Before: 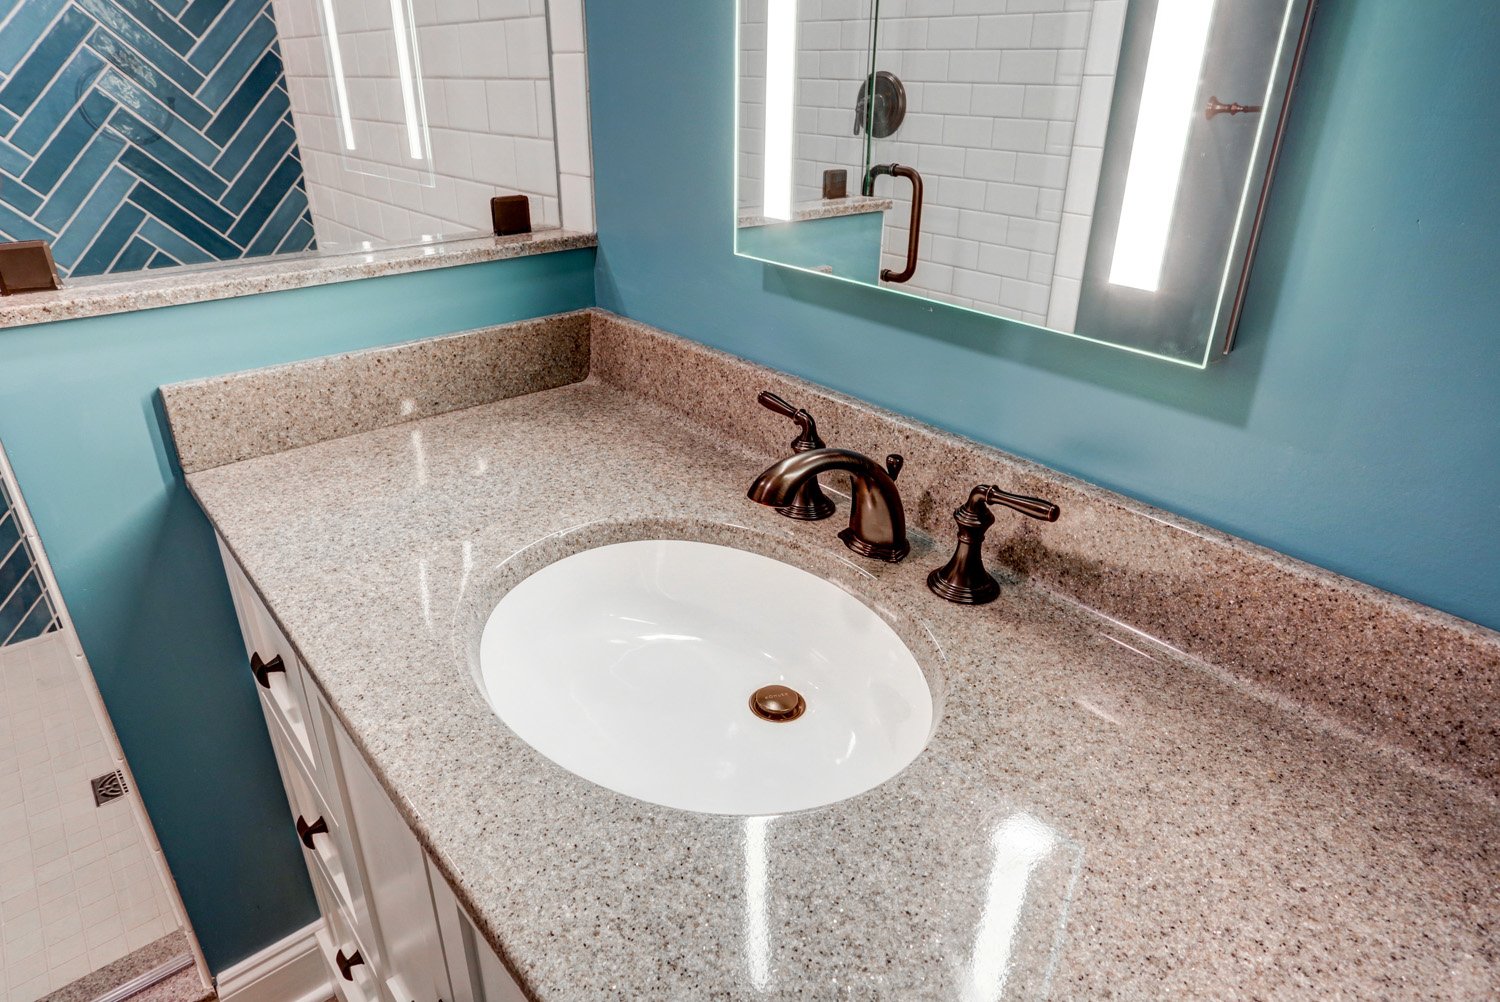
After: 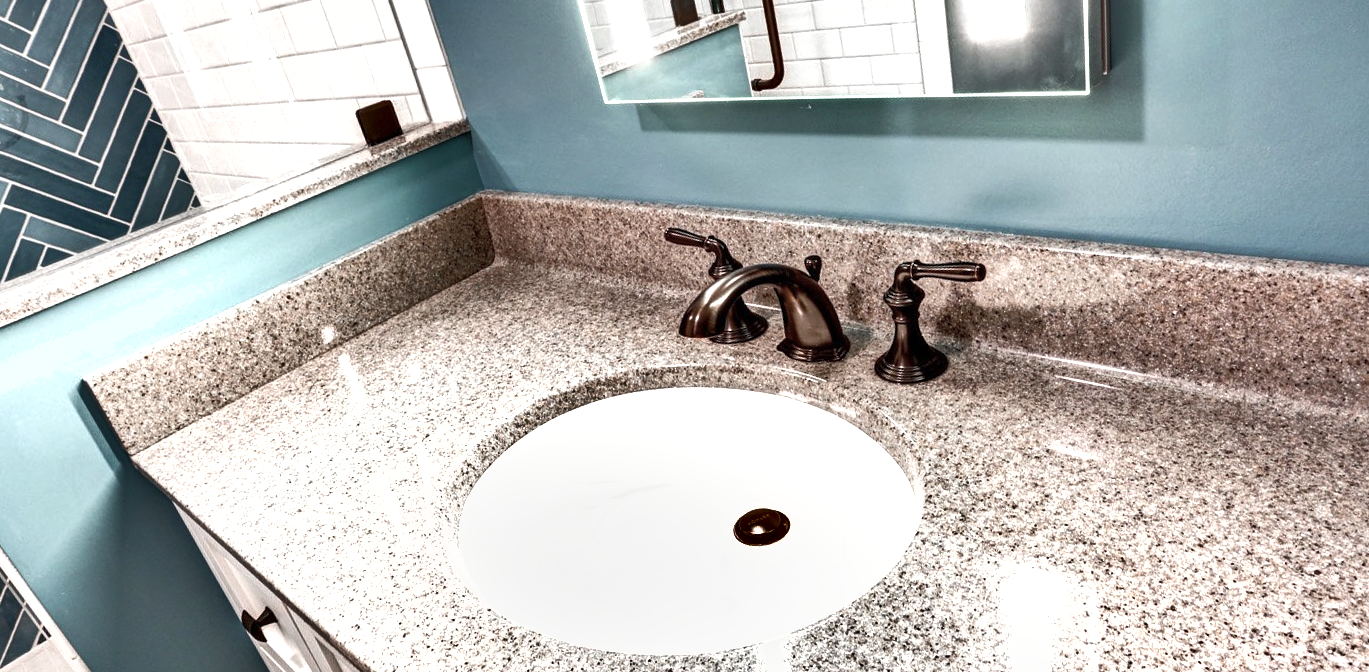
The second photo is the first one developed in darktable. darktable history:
shadows and highlights: shadows 75, highlights -60.85, soften with gaussian
exposure: exposure 1 EV, compensate highlight preservation false
color correction: saturation 0.57
rotate and perspective: rotation -14.8°, crop left 0.1, crop right 0.903, crop top 0.25, crop bottom 0.748
